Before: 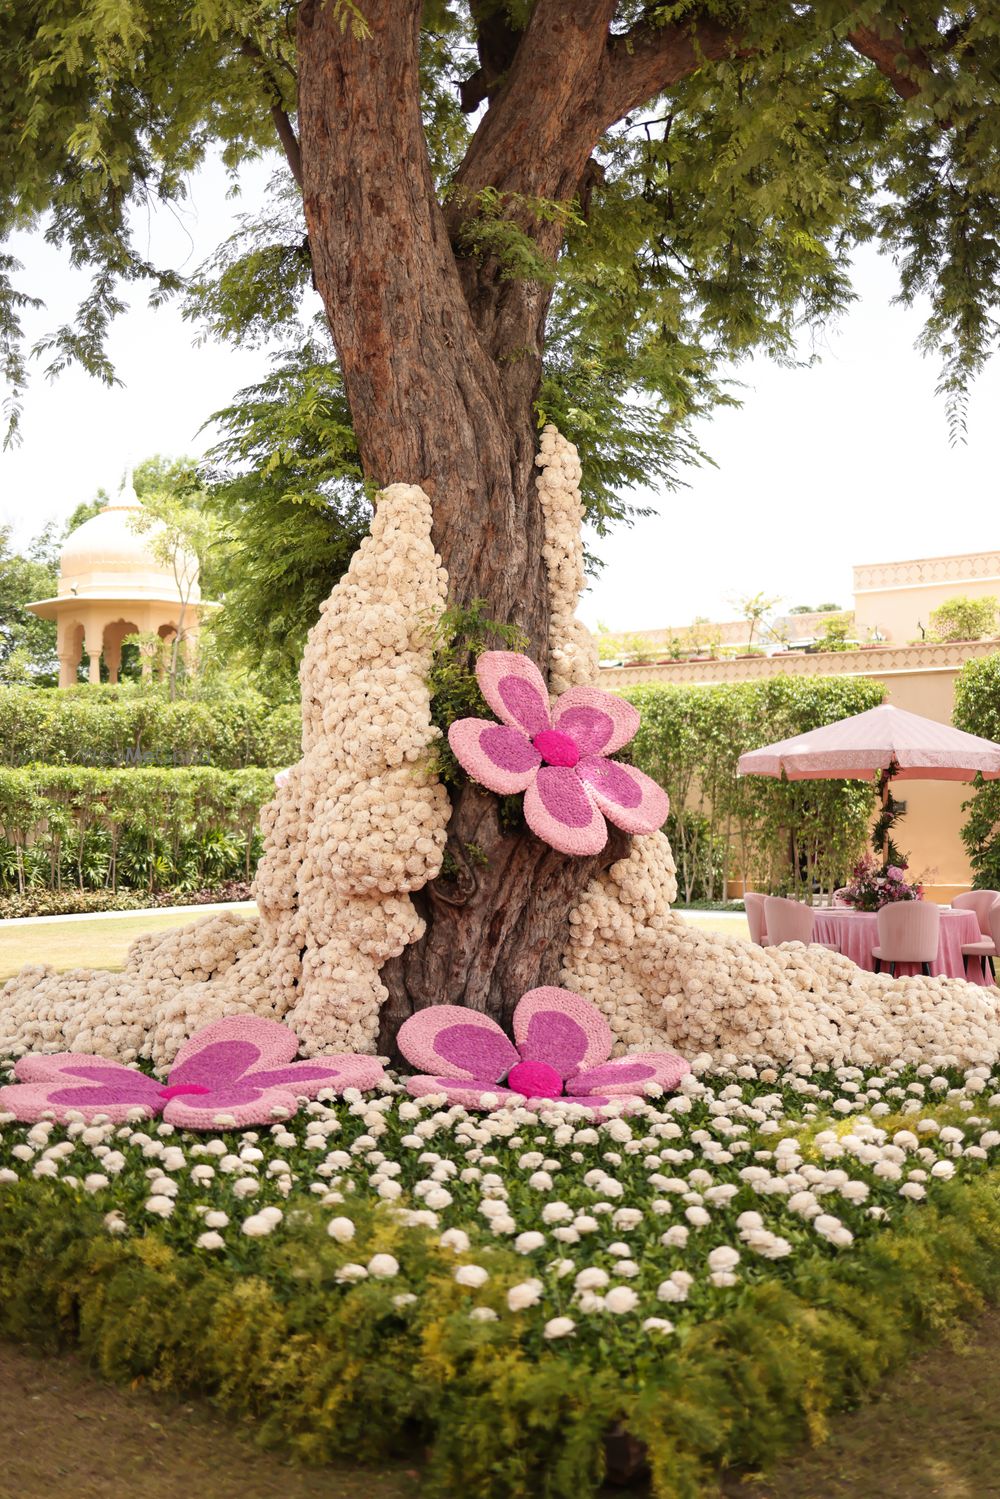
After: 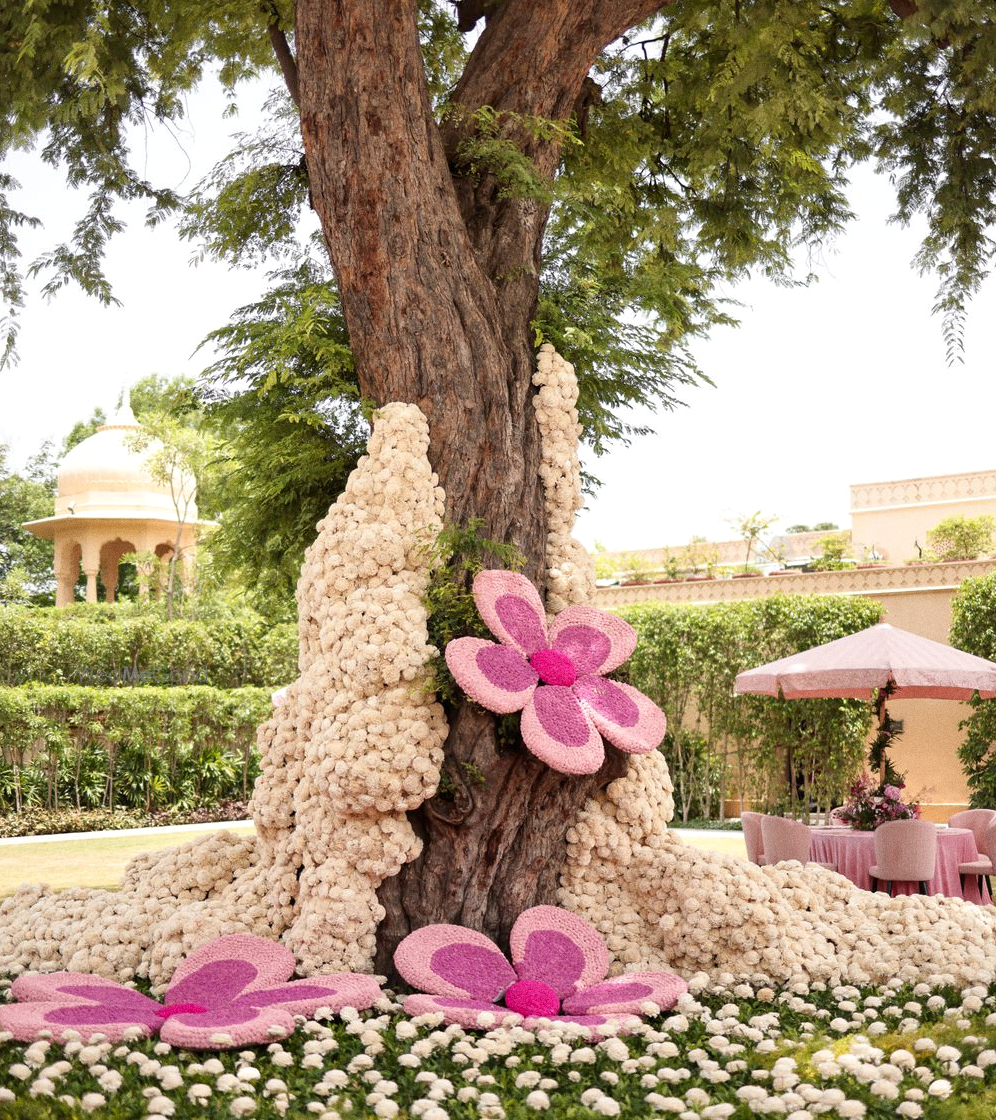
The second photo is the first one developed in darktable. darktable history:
exposure: compensate highlight preservation false
crop: left 0.387%, top 5.469%, bottom 19.809%
grain: coarseness 0.47 ISO
local contrast: mode bilateral grid, contrast 20, coarseness 50, detail 120%, midtone range 0.2
